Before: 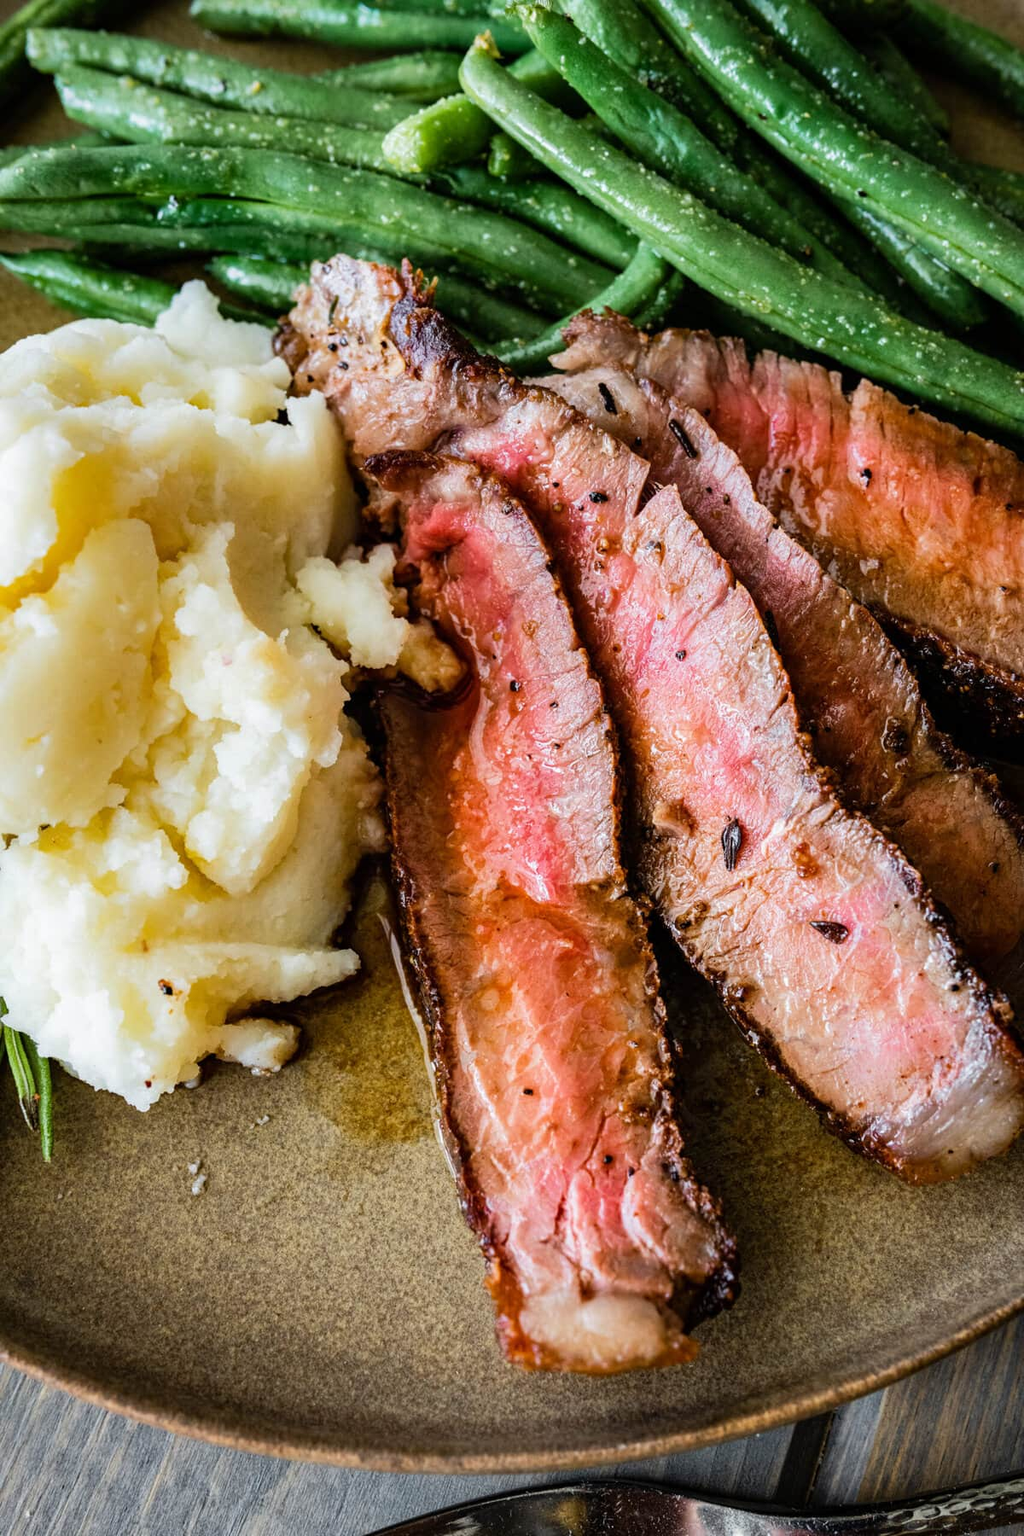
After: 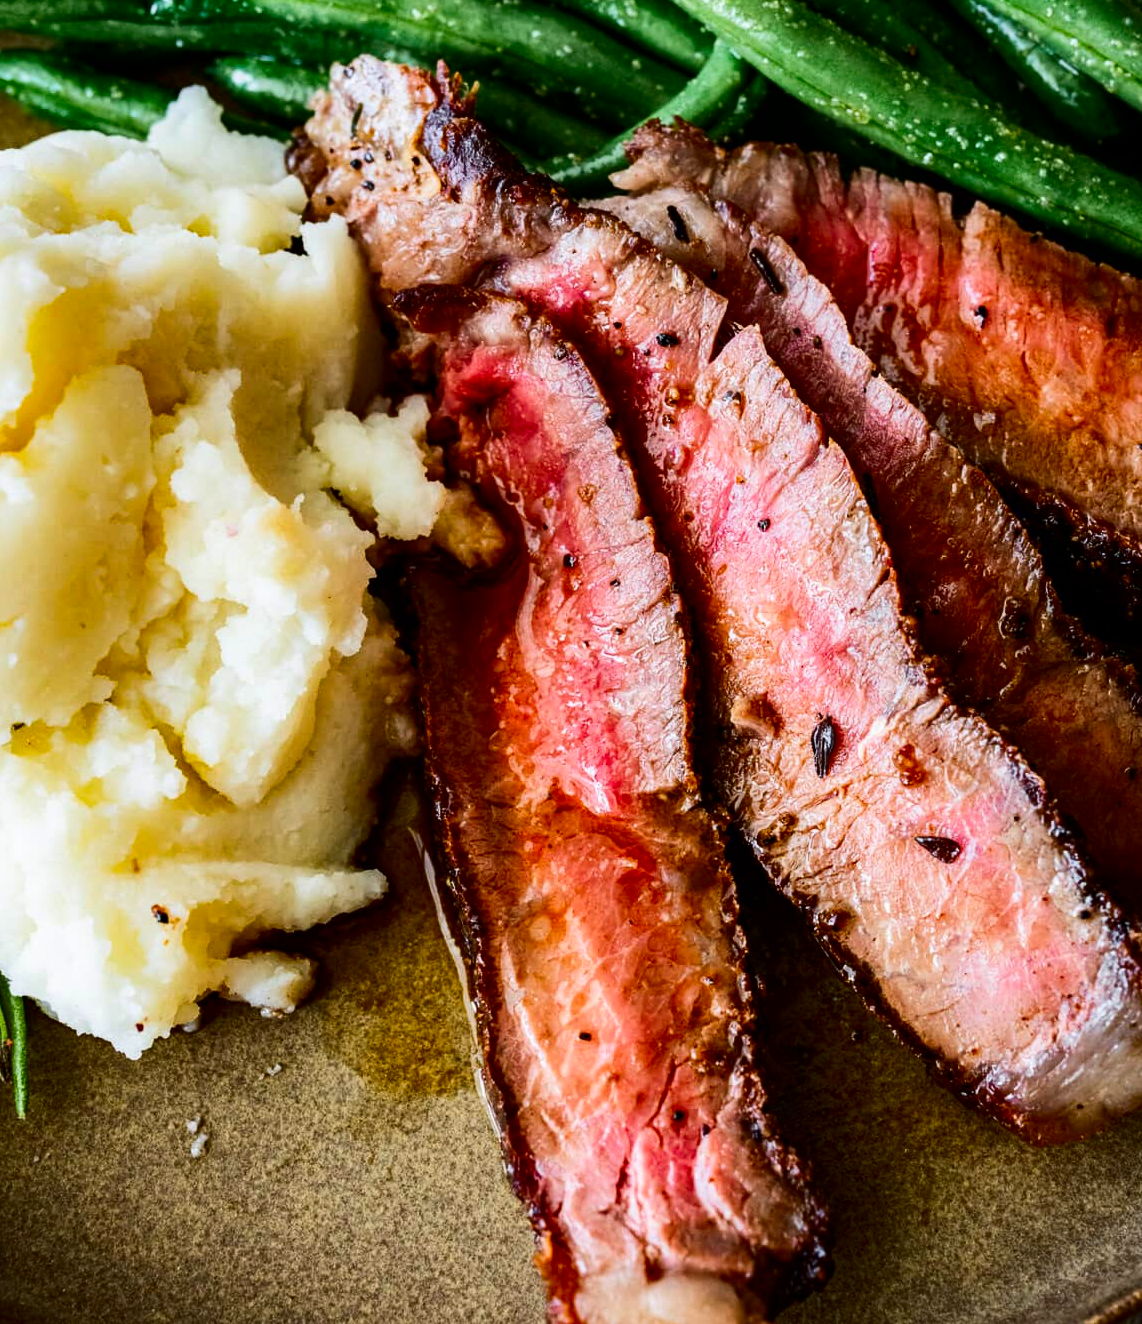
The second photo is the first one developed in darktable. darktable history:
crop and rotate: left 2.916%, top 13.555%, right 1.912%, bottom 12.874%
contrast brightness saturation: contrast 0.206, brightness -0.109, saturation 0.212
